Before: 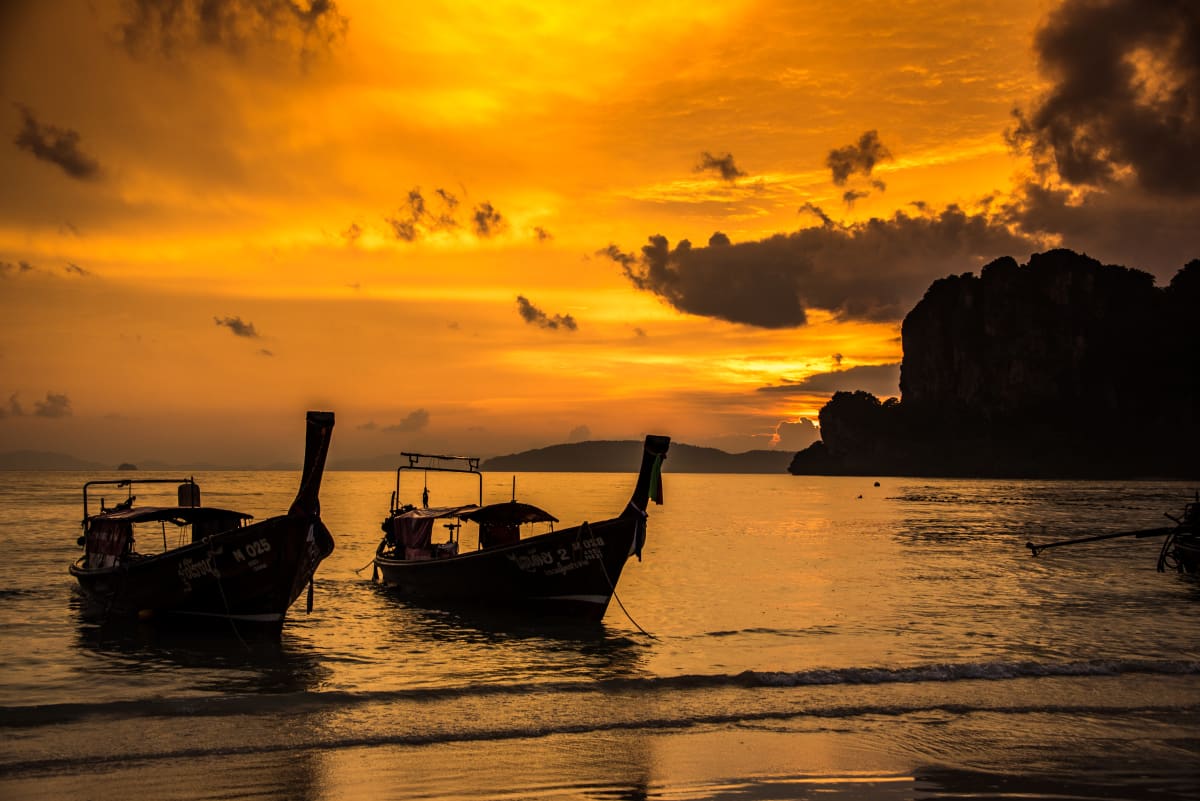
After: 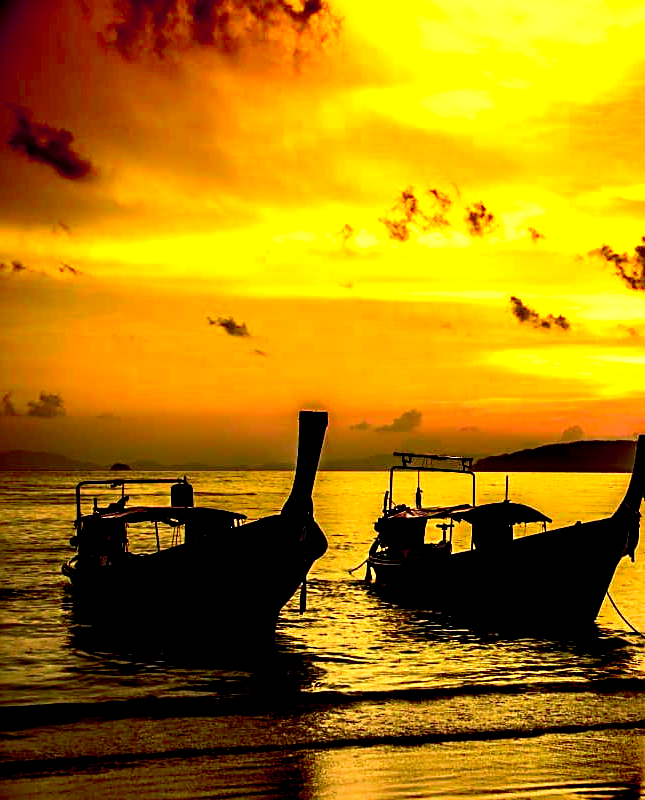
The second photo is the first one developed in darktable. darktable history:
exposure: black level correction 0.031, exposure 0.304 EV, compensate highlight preservation false
color zones: curves: ch0 [(0, 0.533) (0.126, 0.533) (0.234, 0.533) (0.368, 0.357) (0.5, 0.5) (0.625, 0.5) (0.74, 0.637) (0.875, 0.5)]; ch1 [(0.004, 0.708) (0.129, 0.662) (0.25, 0.5) (0.375, 0.331) (0.496, 0.396) (0.625, 0.649) (0.739, 0.26) (0.875, 0.5) (1, 0.478)]; ch2 [(0, 0.409) (0.132, 0.403) (0.236, 0.558) (0.379, 0.448) (0.5, 0.5) (0.625, 0.5) (0.691, 0.39) (0.875, 0.5)]
crop: left 0.587%, right 45.588%, bottom 0.086%
sharpen: on, module defaults
color calibration: illuminant F (fluorescent), F source F9 (Cool White Deluxe 4150 K) – high CRI, x 0.374, y 0.373, temperature 4158.34 K
tone equalizer: -8 EV -0.75 EV, -7 EV -0.7 EV, -6 EV -0.6 EV, -5 EV -0.4 EV, -3 EV 0.4 EV, -2 EV 0.6 EV, -1 EV 0.7 EV, +0 EV 0.75 EV, edges refinement/feathering 500, mask exposure compensation -1.57 EV, preserve details no
